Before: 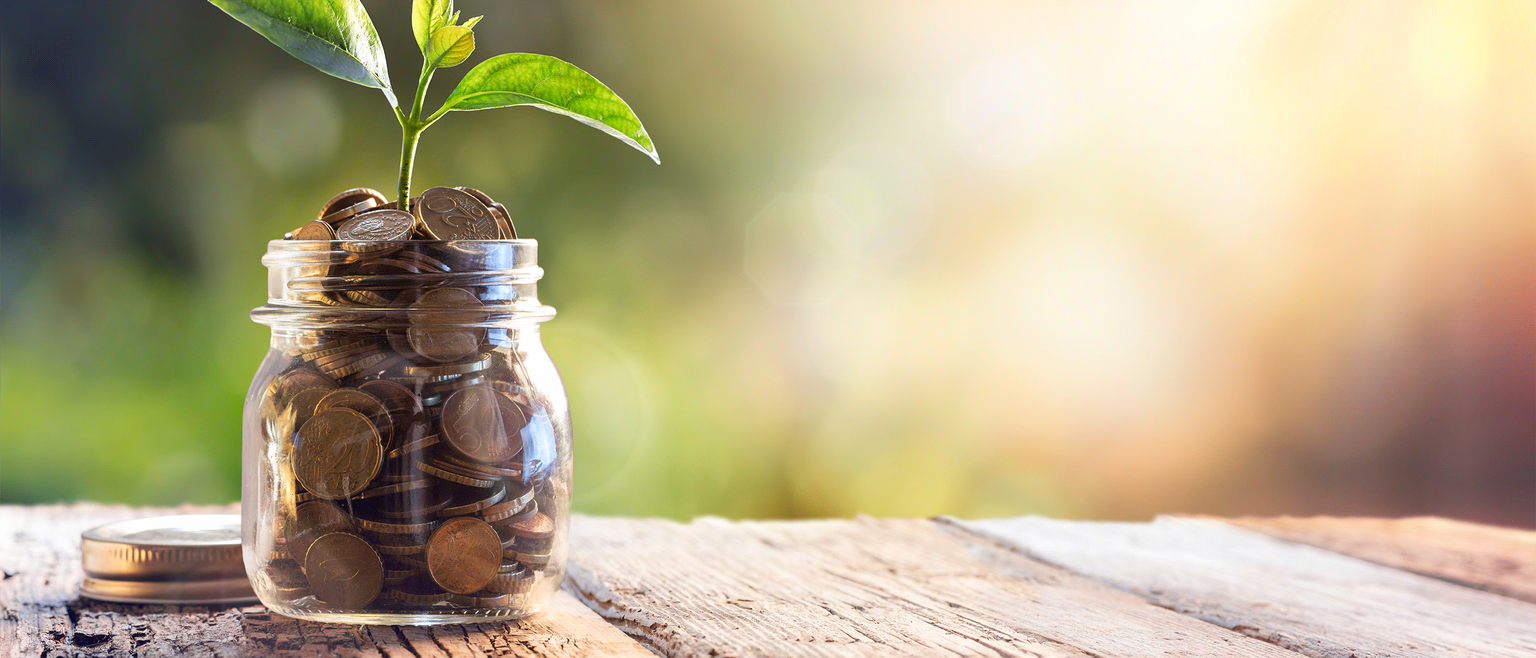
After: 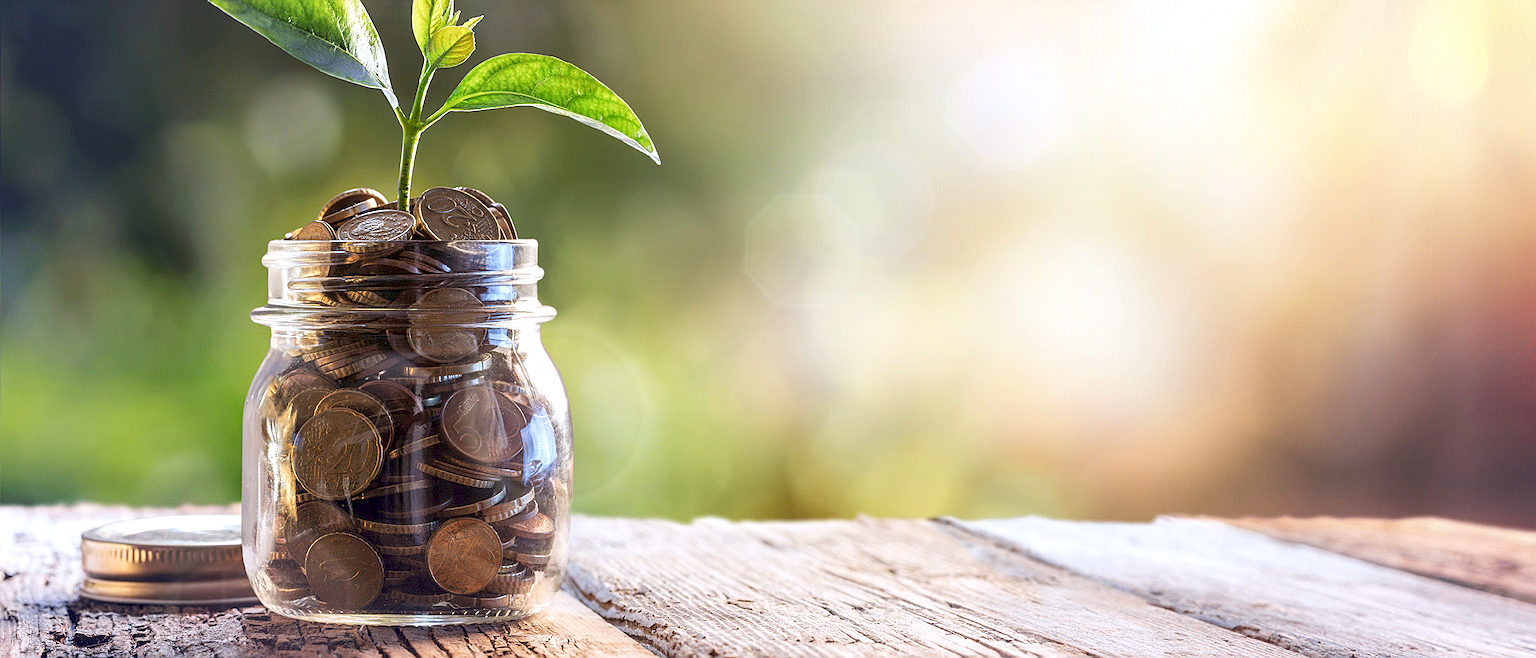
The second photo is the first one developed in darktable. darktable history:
sharpen: on, module defaults
white balance: red 0.984, blue 1.059
local contrast: detail 130%
